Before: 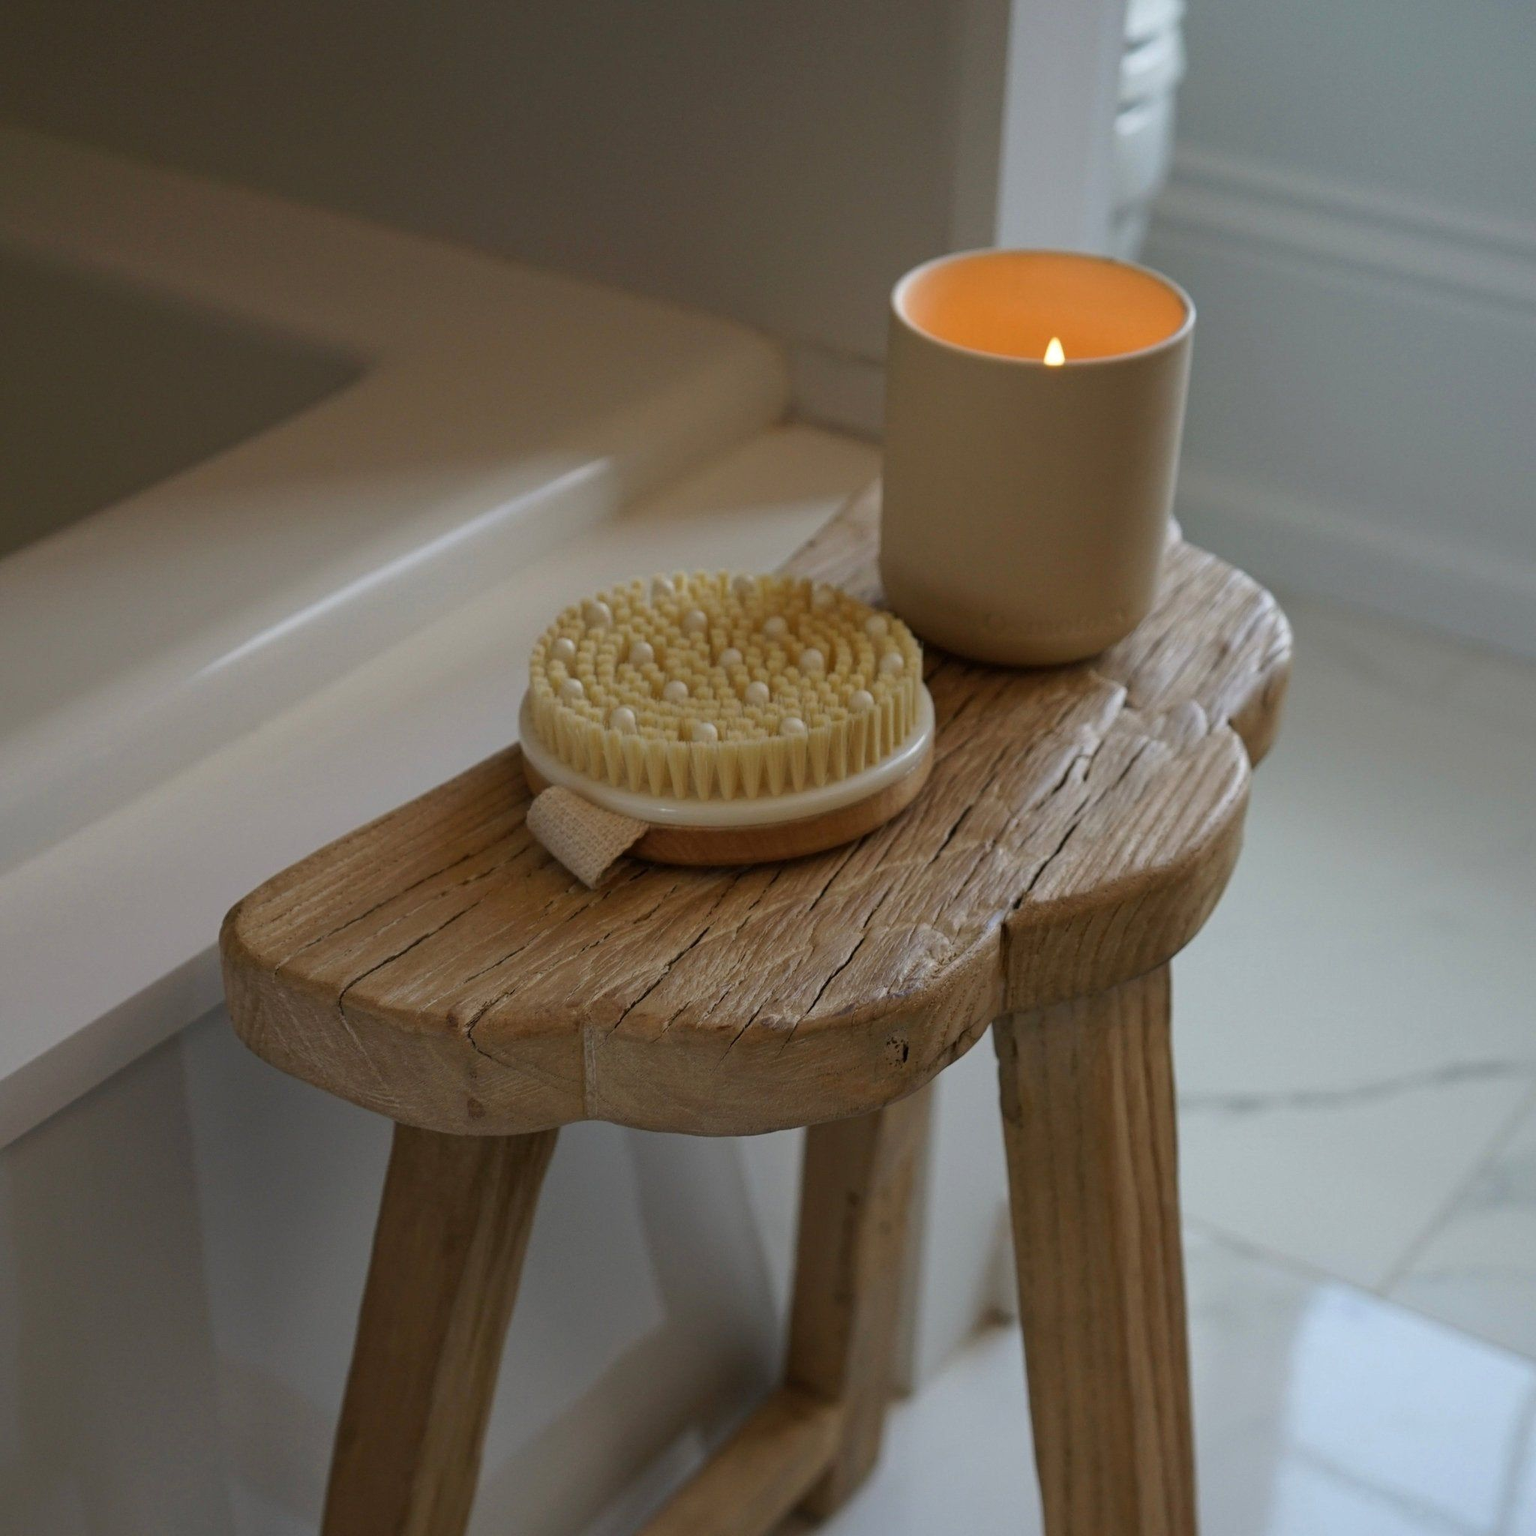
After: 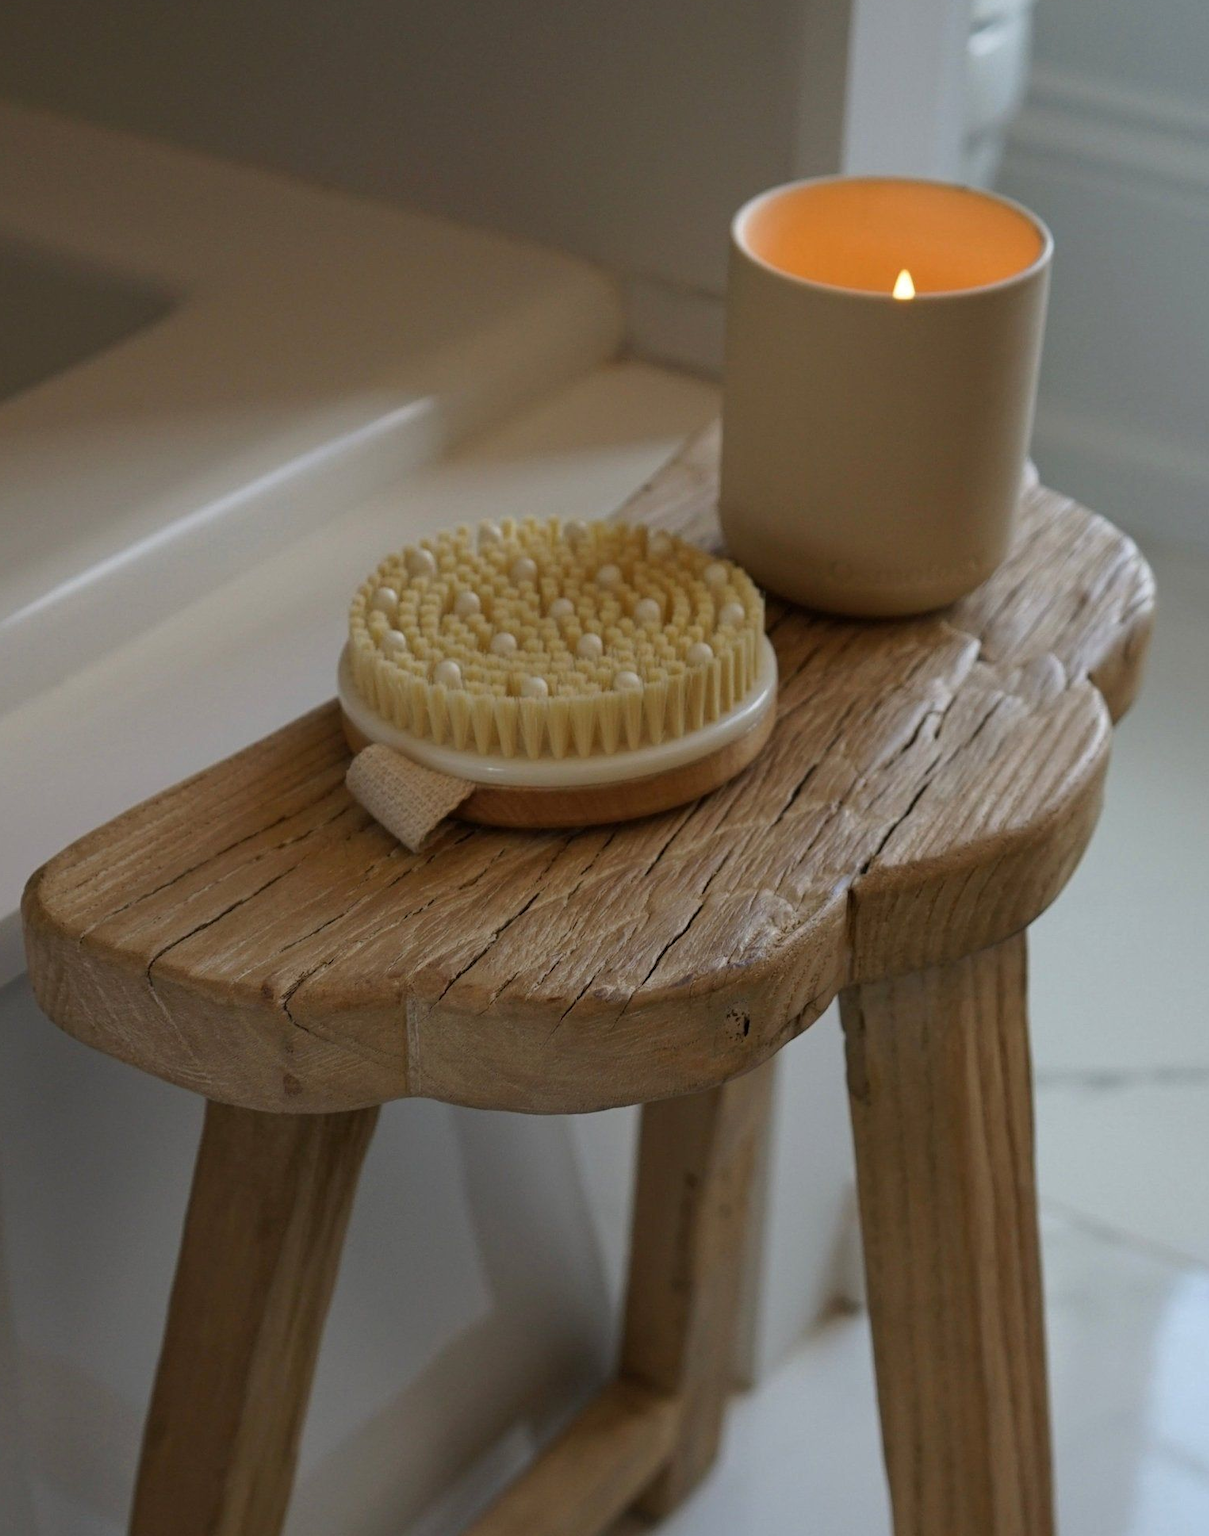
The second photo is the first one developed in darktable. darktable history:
crop and rotate: left 12.992%, top 5.415%, right 12.543%
